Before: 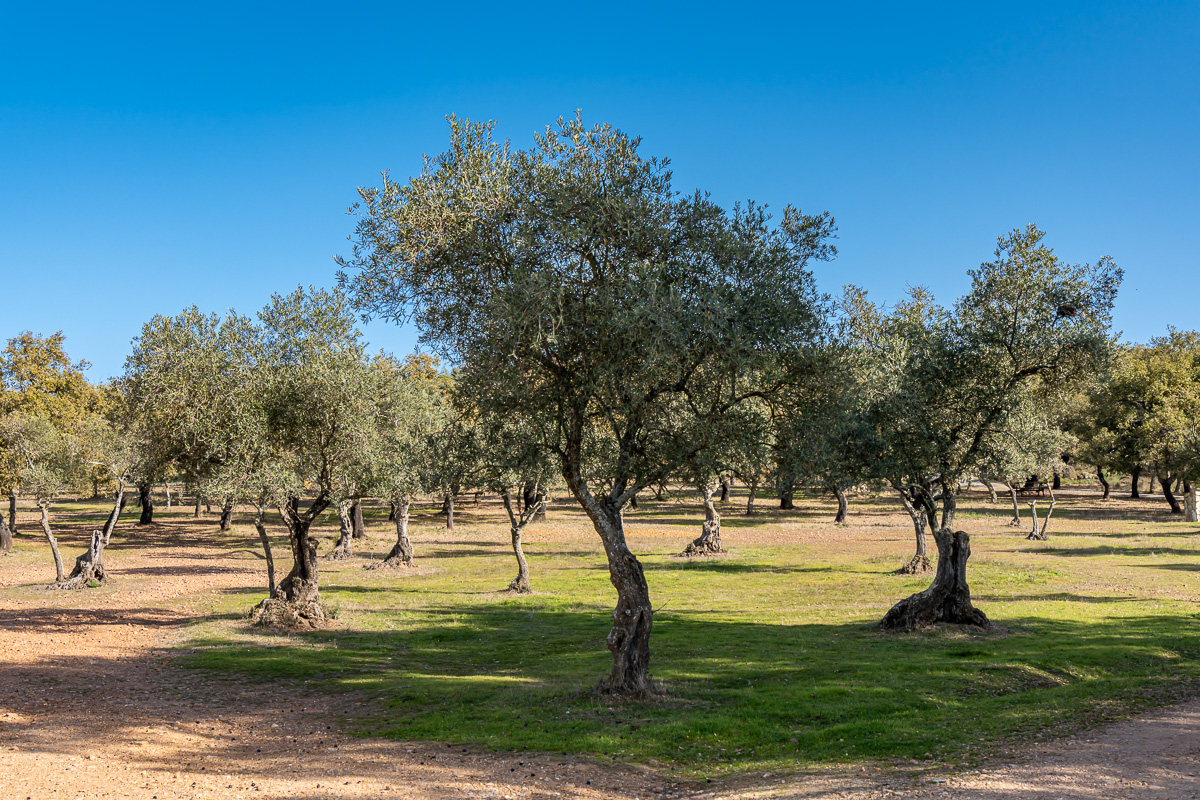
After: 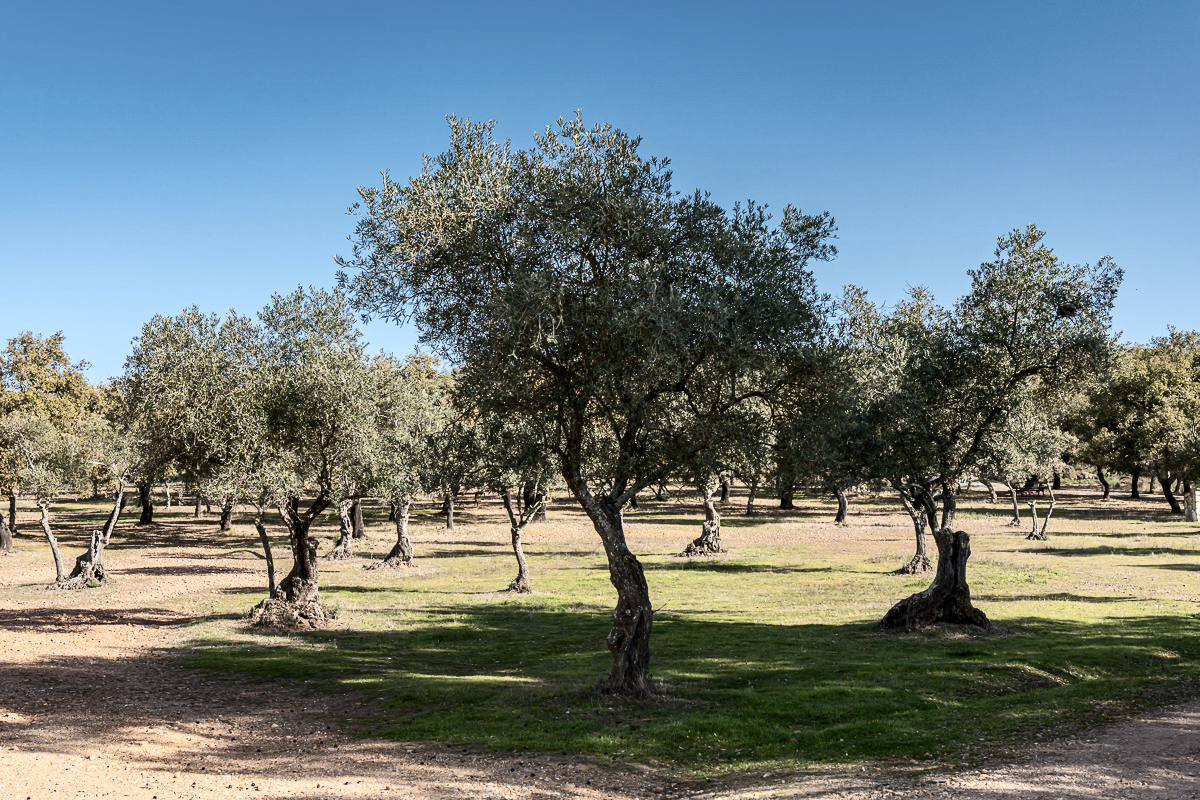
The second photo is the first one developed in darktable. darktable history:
contrast brightness saturation: contrast 0.25, saturation -0.31
exposure: compensate highlight preservation false
